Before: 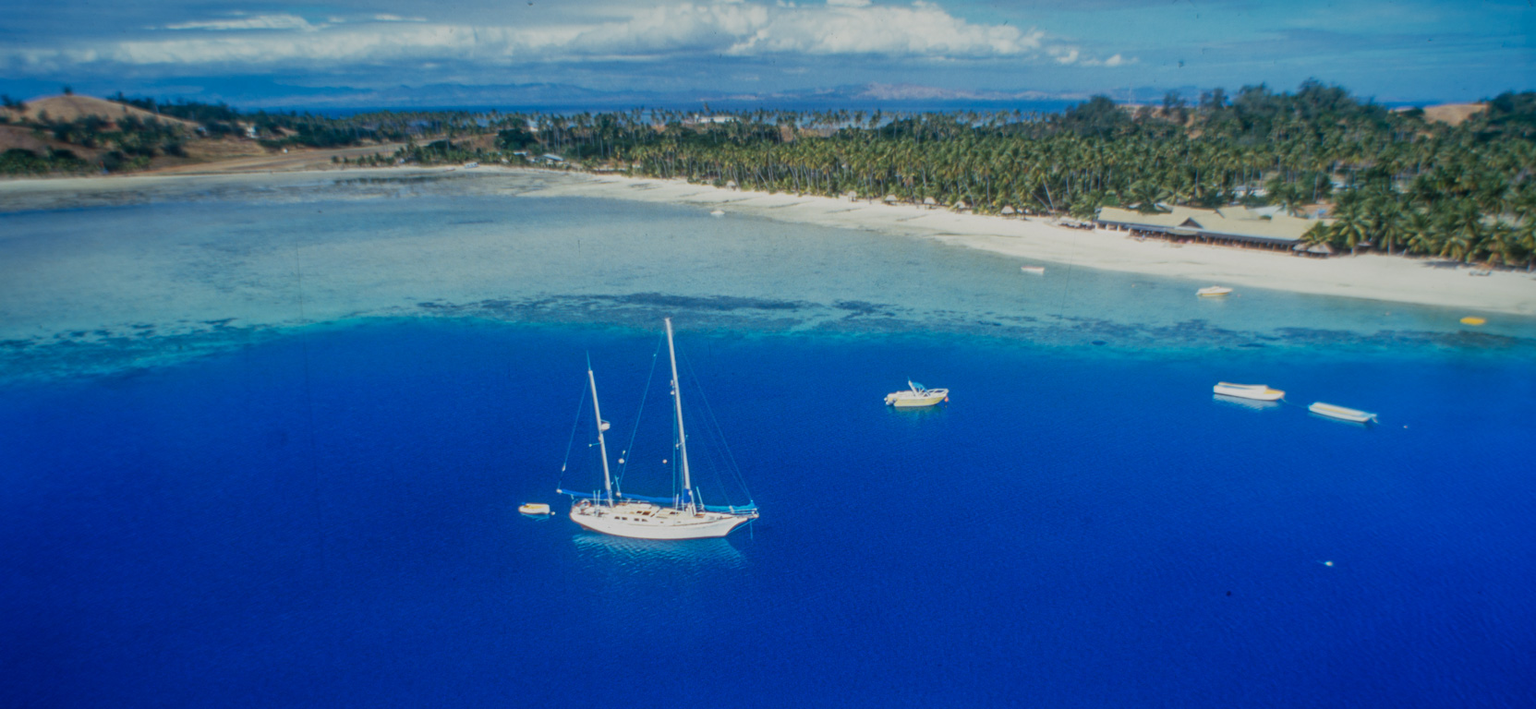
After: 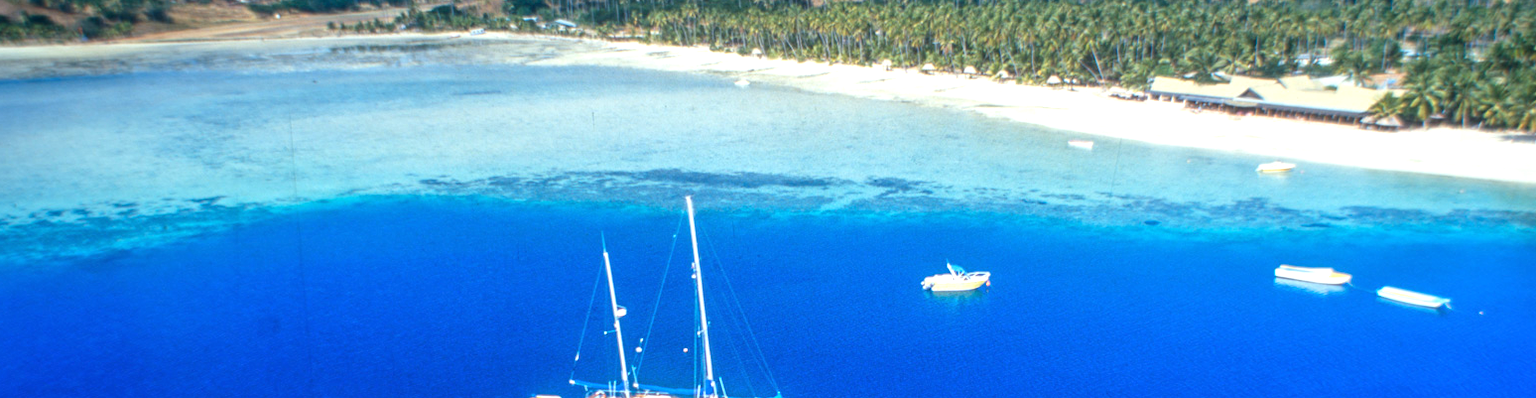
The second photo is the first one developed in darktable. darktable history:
exposure: black level correction 0, exposure 1.2 EV, compensate highlight preservation false
crop: left 1.744%, top 19.225%, right 5.069%, bottom 28.357%
